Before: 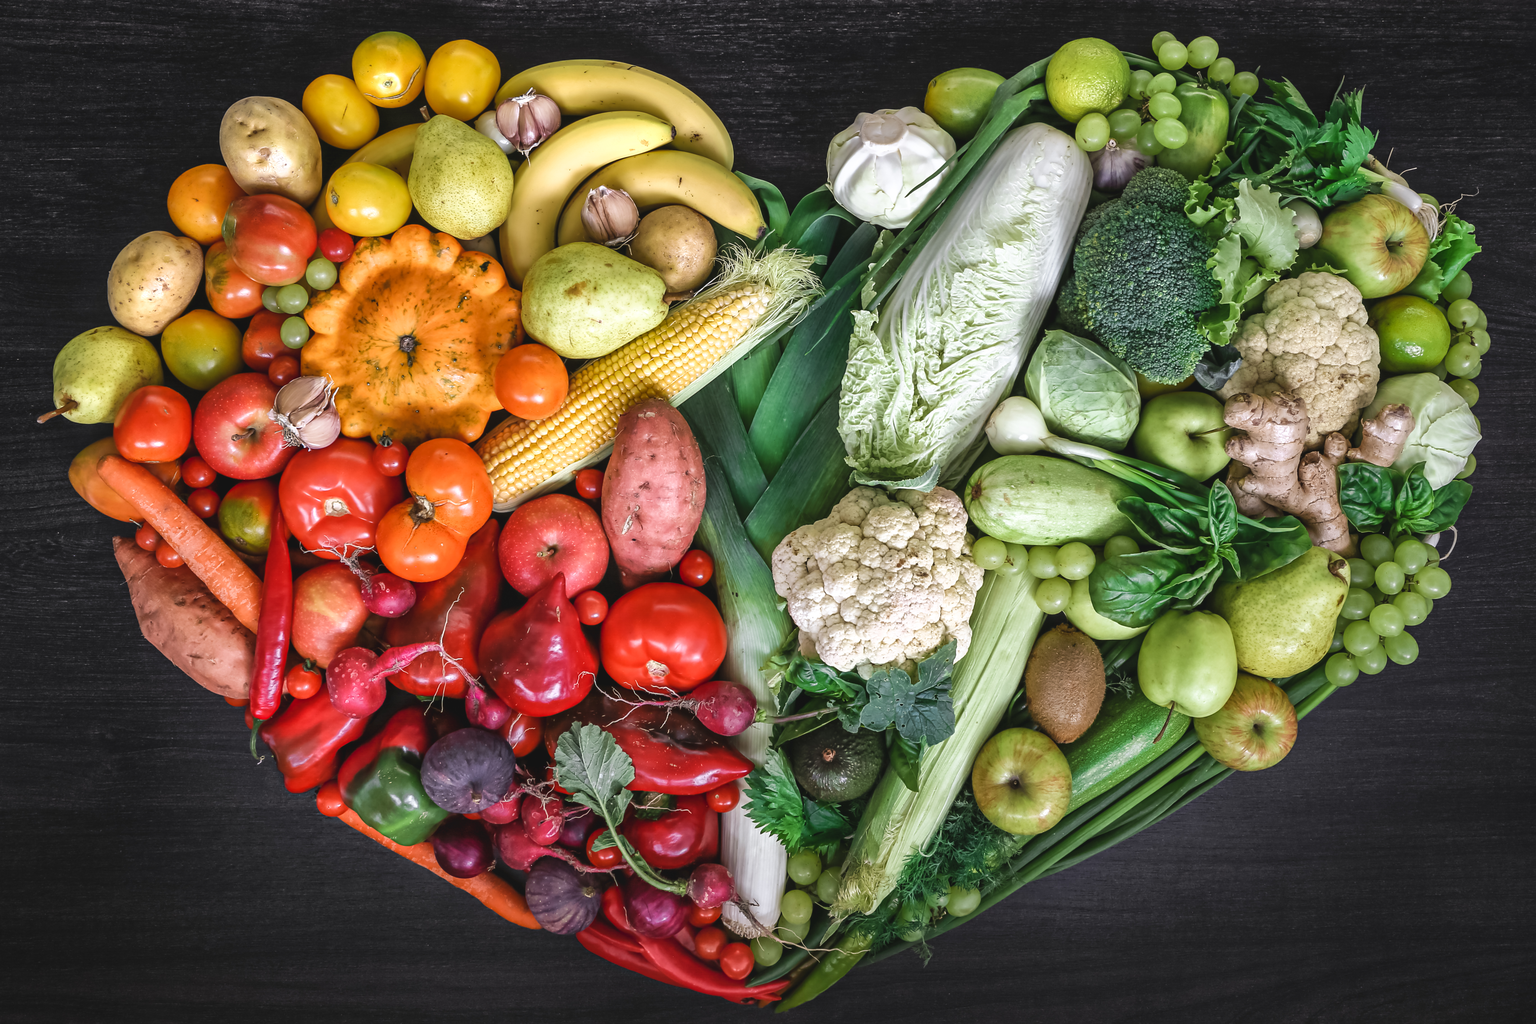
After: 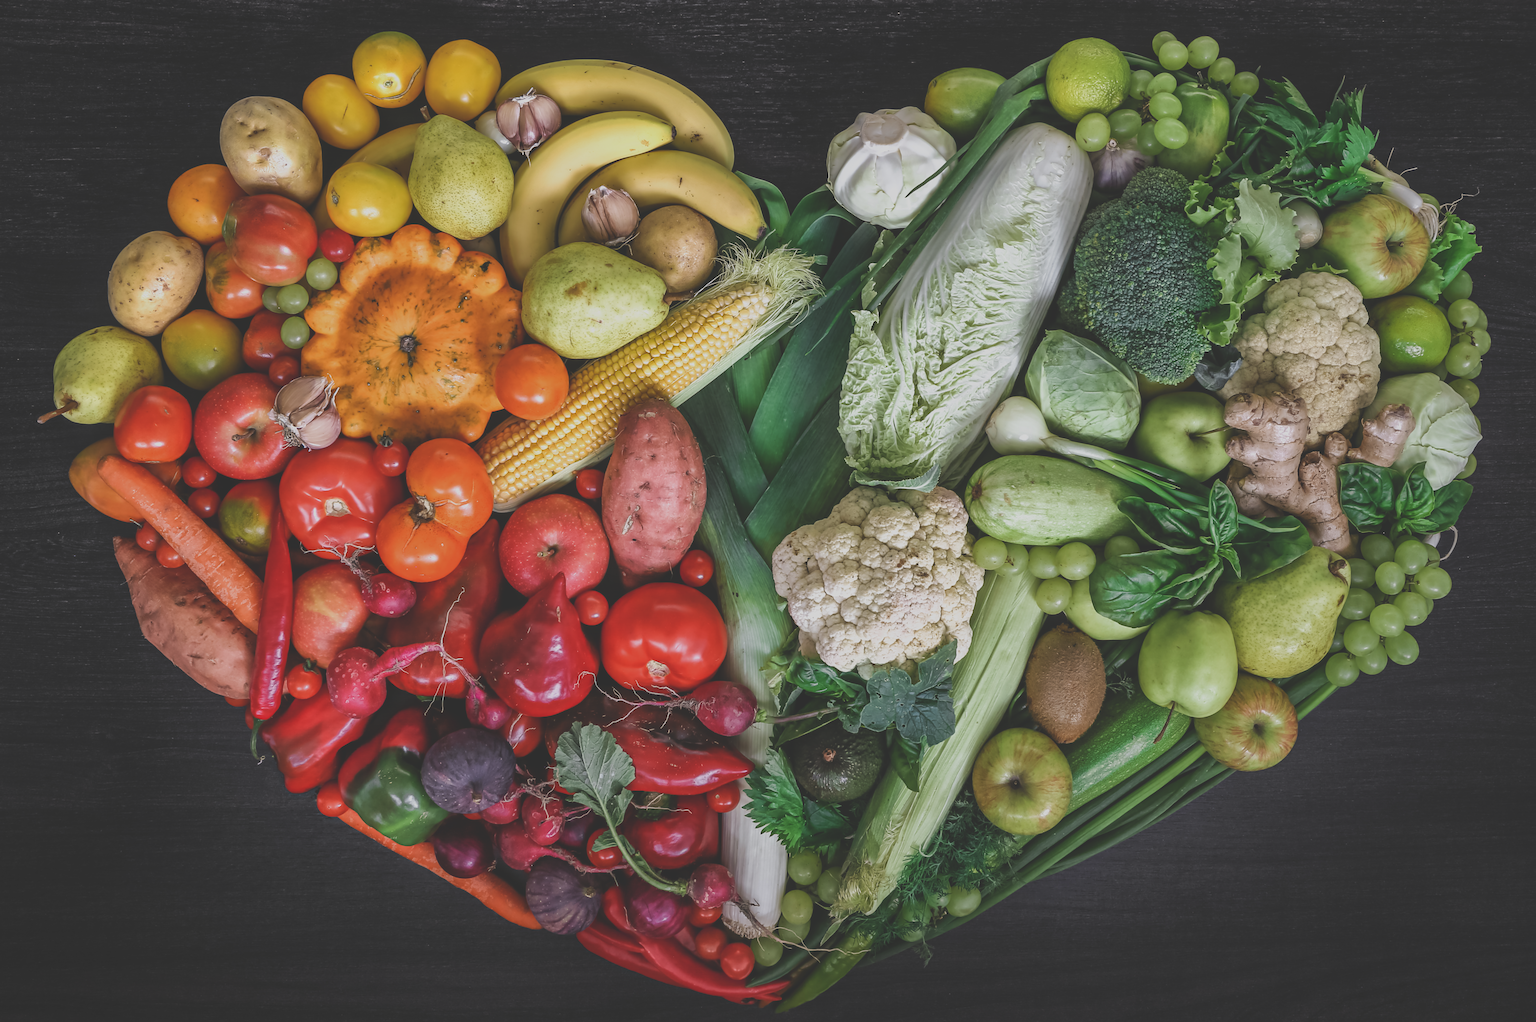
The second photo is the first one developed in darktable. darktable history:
exposure: black level correction -0.036, exposure -0.497 EV, compensate highlight preservation false
tone equalizer: on, module defaults
shadows and highlights: shadows -20, white point adjustment -2, highlights -35
crop: top 0.05%, bottom 0.098%
